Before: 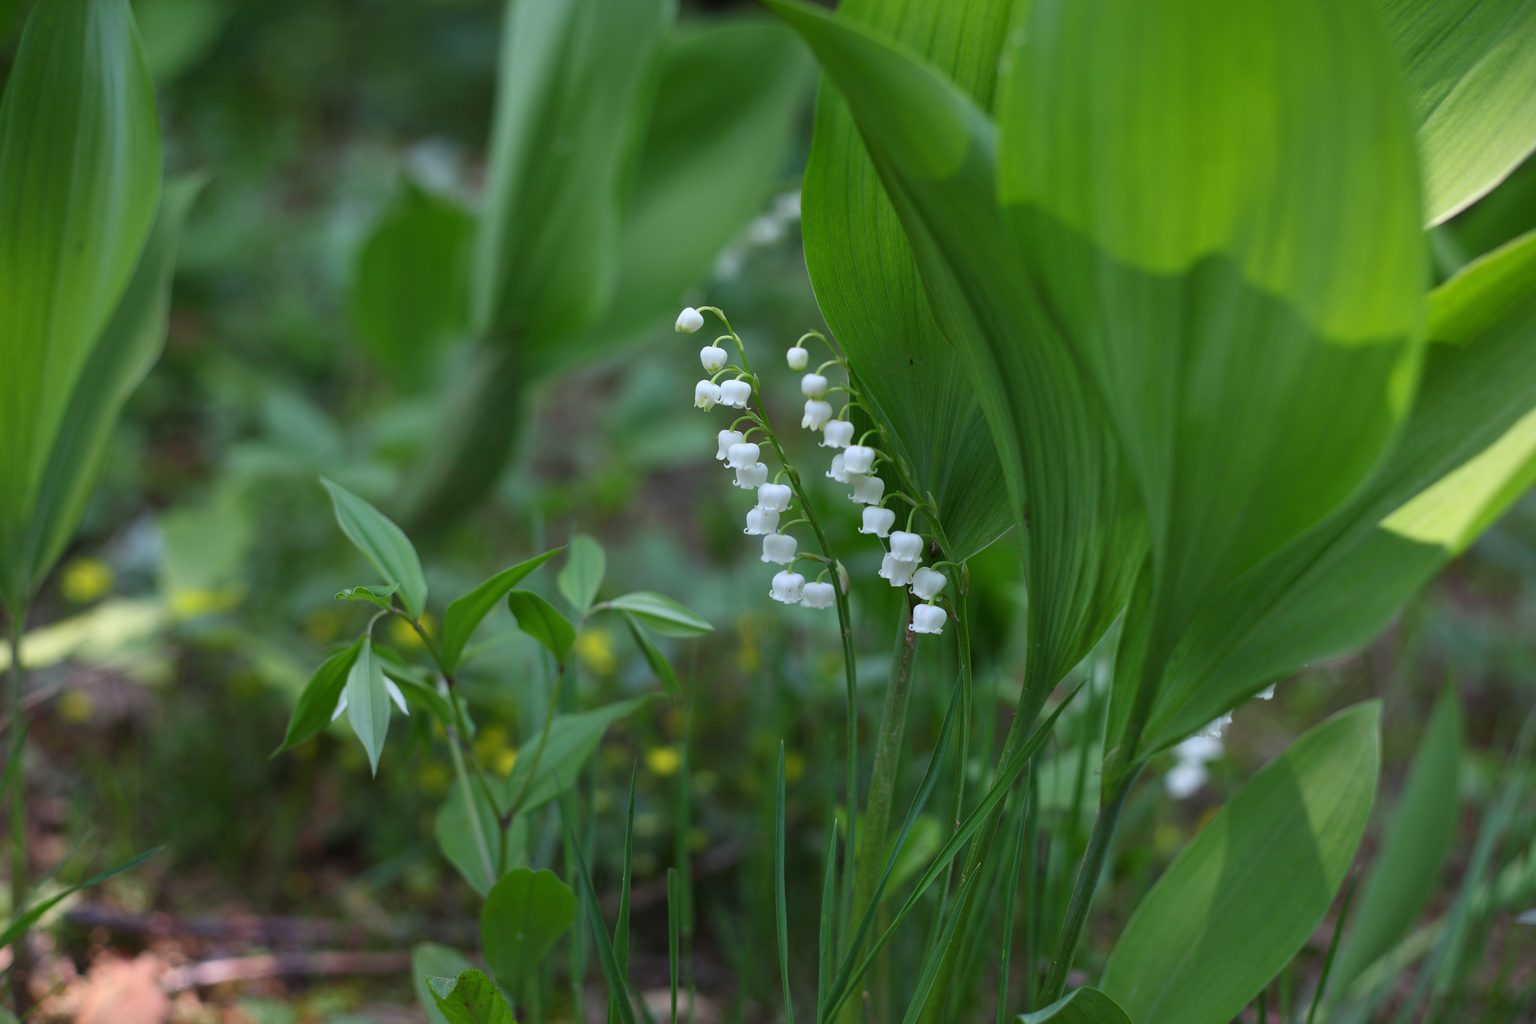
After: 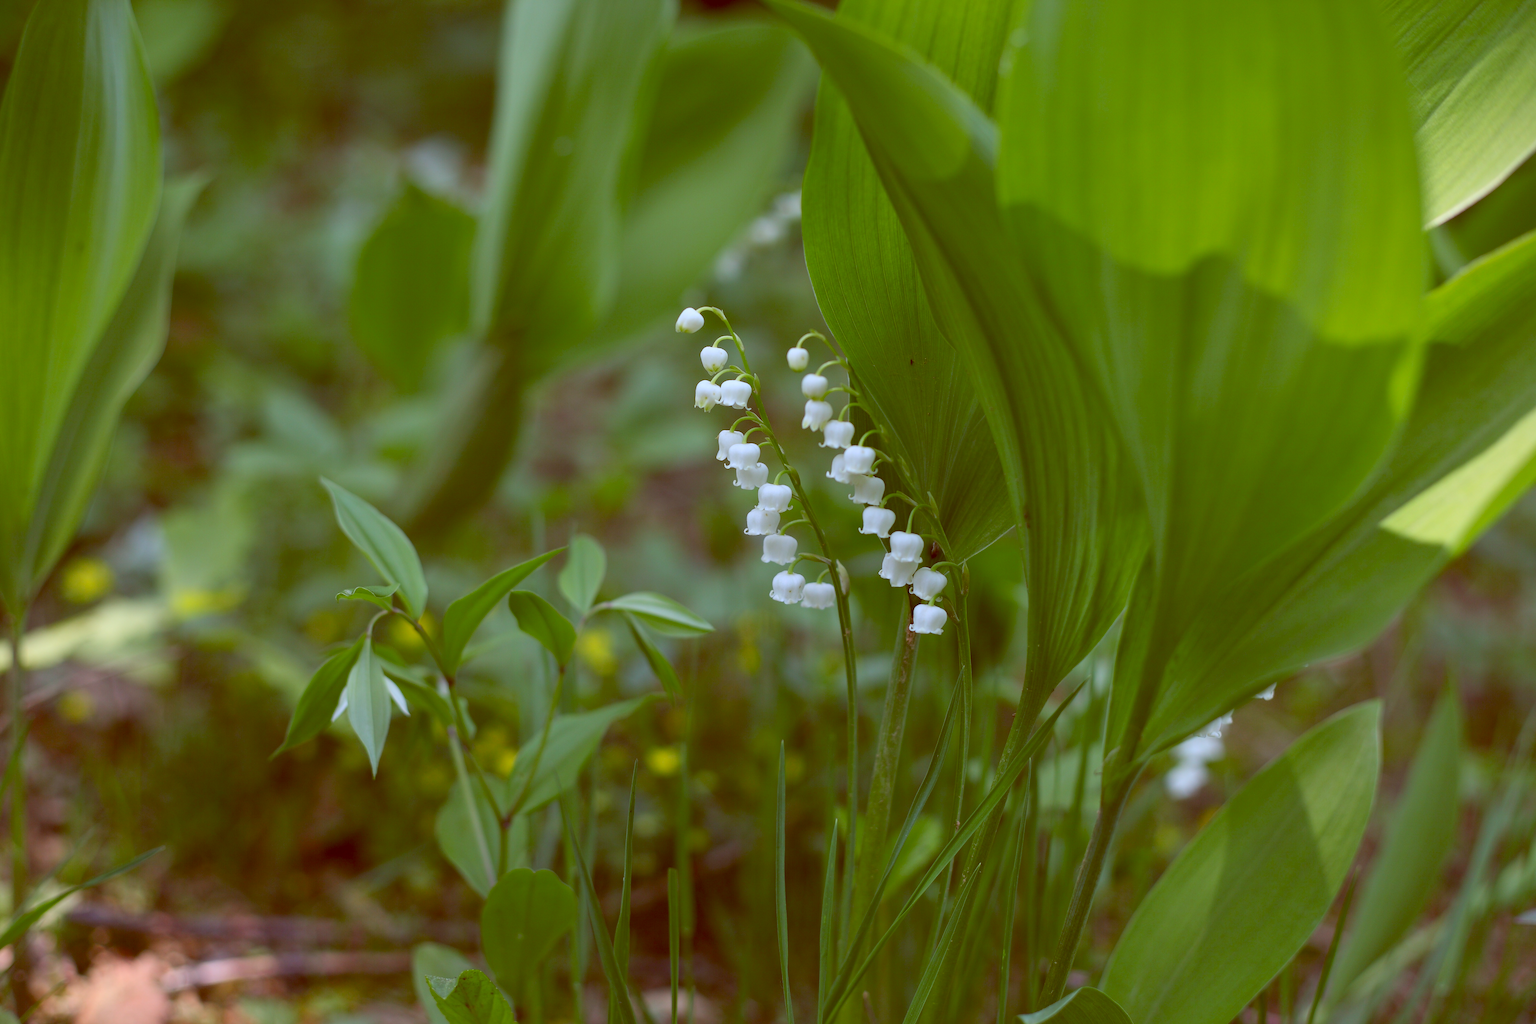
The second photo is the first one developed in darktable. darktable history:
exposure: exposure -0.048 EV, compensate highlight preservation false
color balance: lift [1, 1.011, 0.999, 0.989], gamma [1.109, 1.045, 1.039, 0.955], gain [0.917, 0.936, 0.952, 1.064], contrast 2.32%, contrast fulcrum 19%, output saturation 101%
tone equalizer: on, module defaults
